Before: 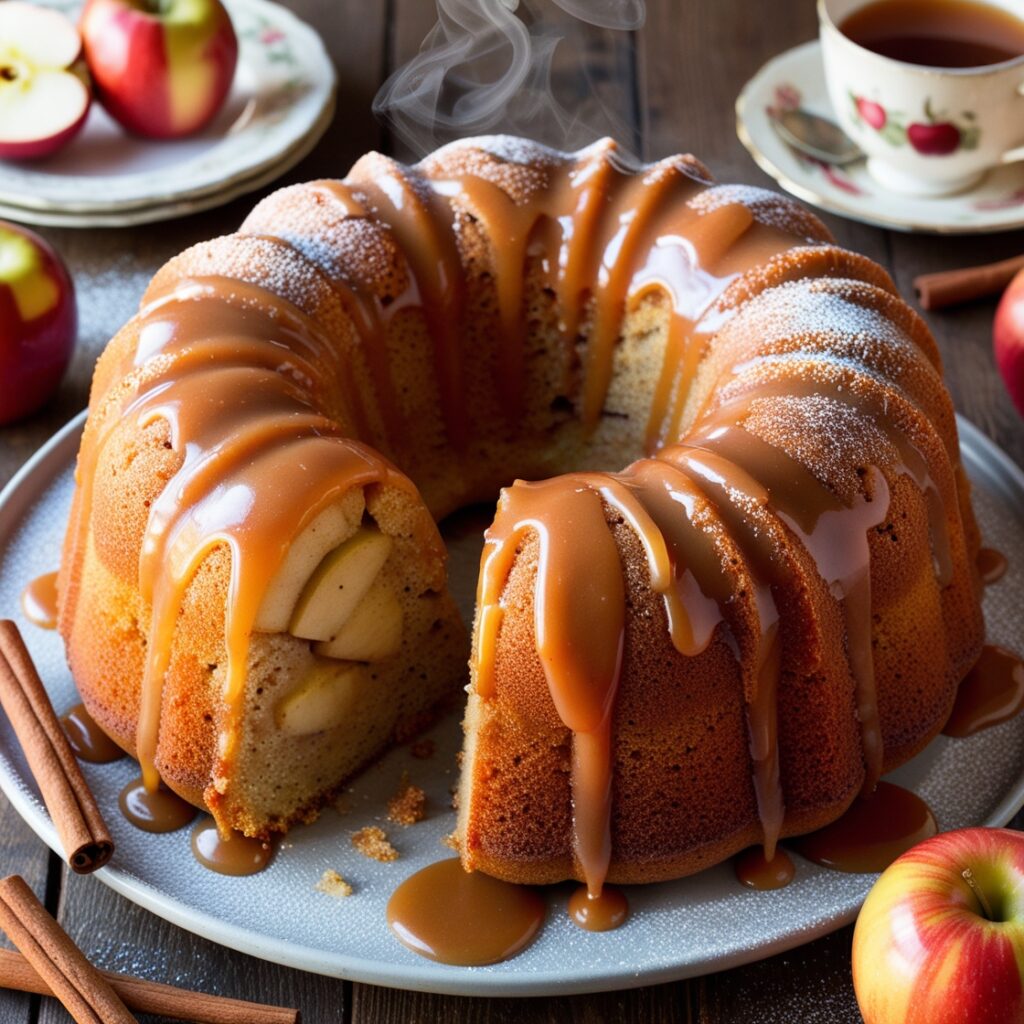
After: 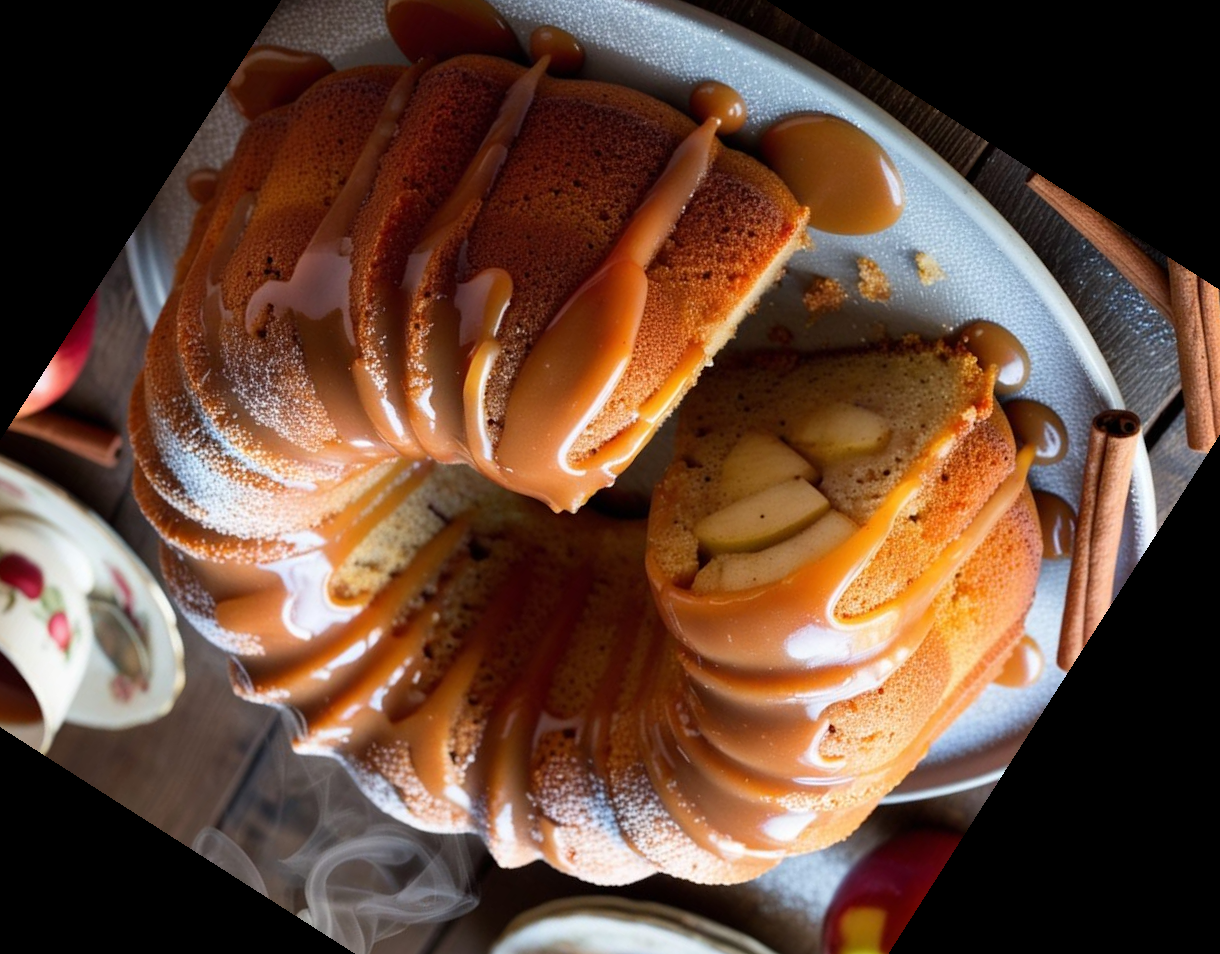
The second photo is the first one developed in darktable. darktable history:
crop and rotate: angle 147.44°, left 9.143%, top 15.559%, right 4.577%, bottom 16.964%
